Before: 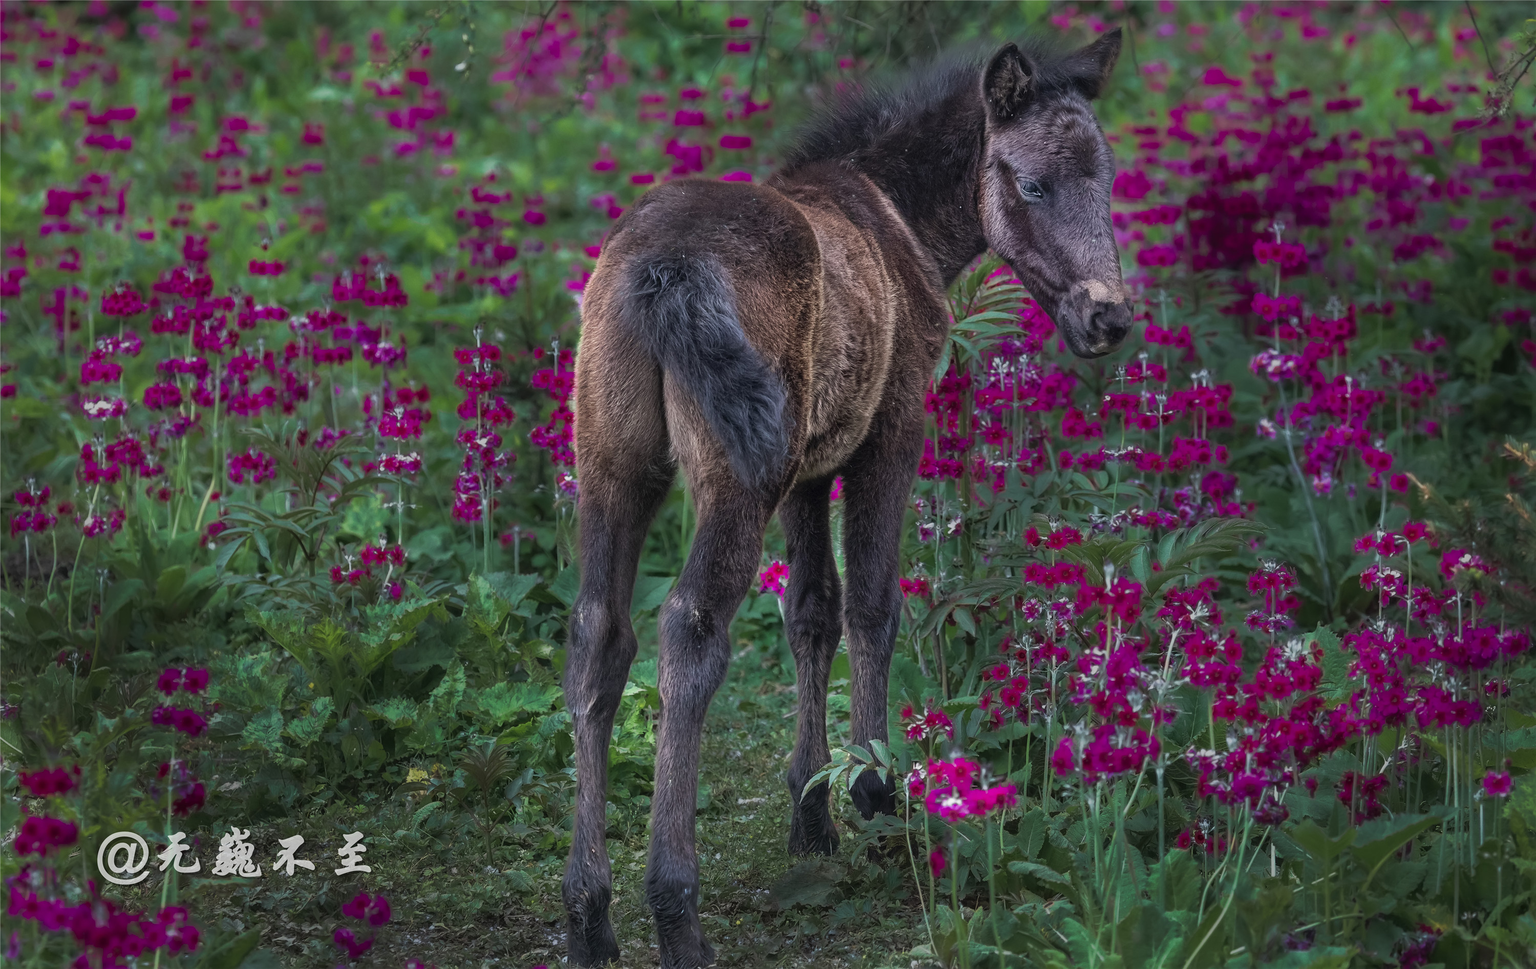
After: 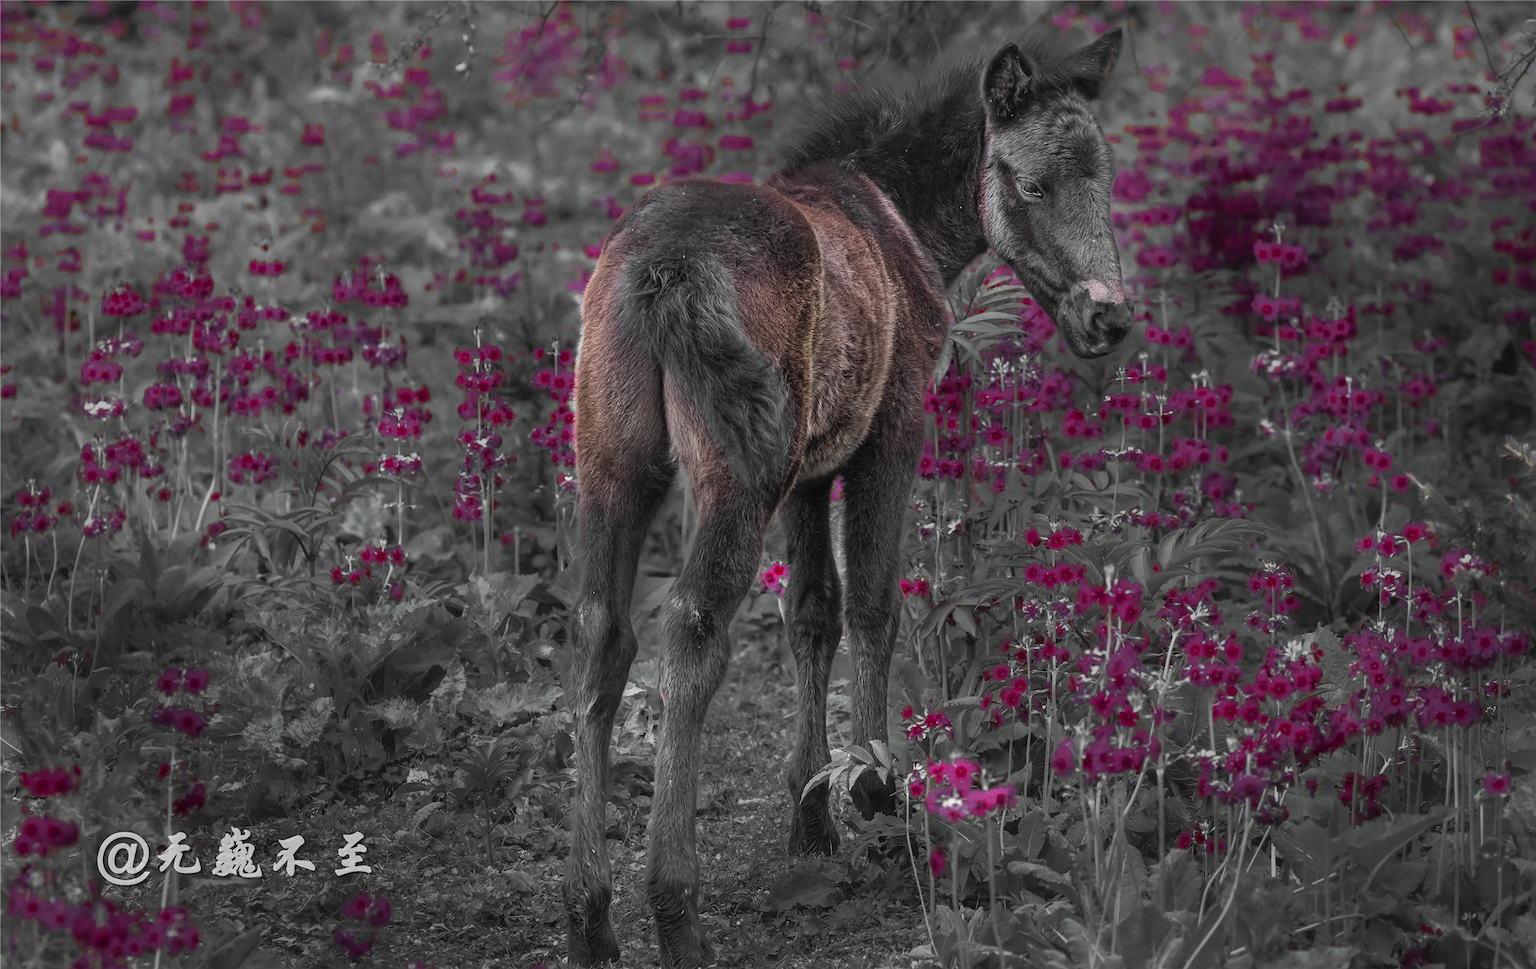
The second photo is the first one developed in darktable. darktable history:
color balance rgb: perceptual saturation grading › global saturation 0.829%, global vibrance 1.166%, saturation formula JzAzBz (2021)
color zones: curves: ch0 [(0, 0.497) (0.096, 0.361) (0.221, 0.538) (0.429, 0.5) (0.571, 0.5) (0.714, 0.5) (0.857, 0.5) (1, 0.497)]; ch1 [(0, 0.5) (0.143, 0.5) (0.257, -0.002) (0.429, 0.04) (0.571, -0.001) (0.714, -0.015) (0.857, 0.024) (1, 0.5)]
